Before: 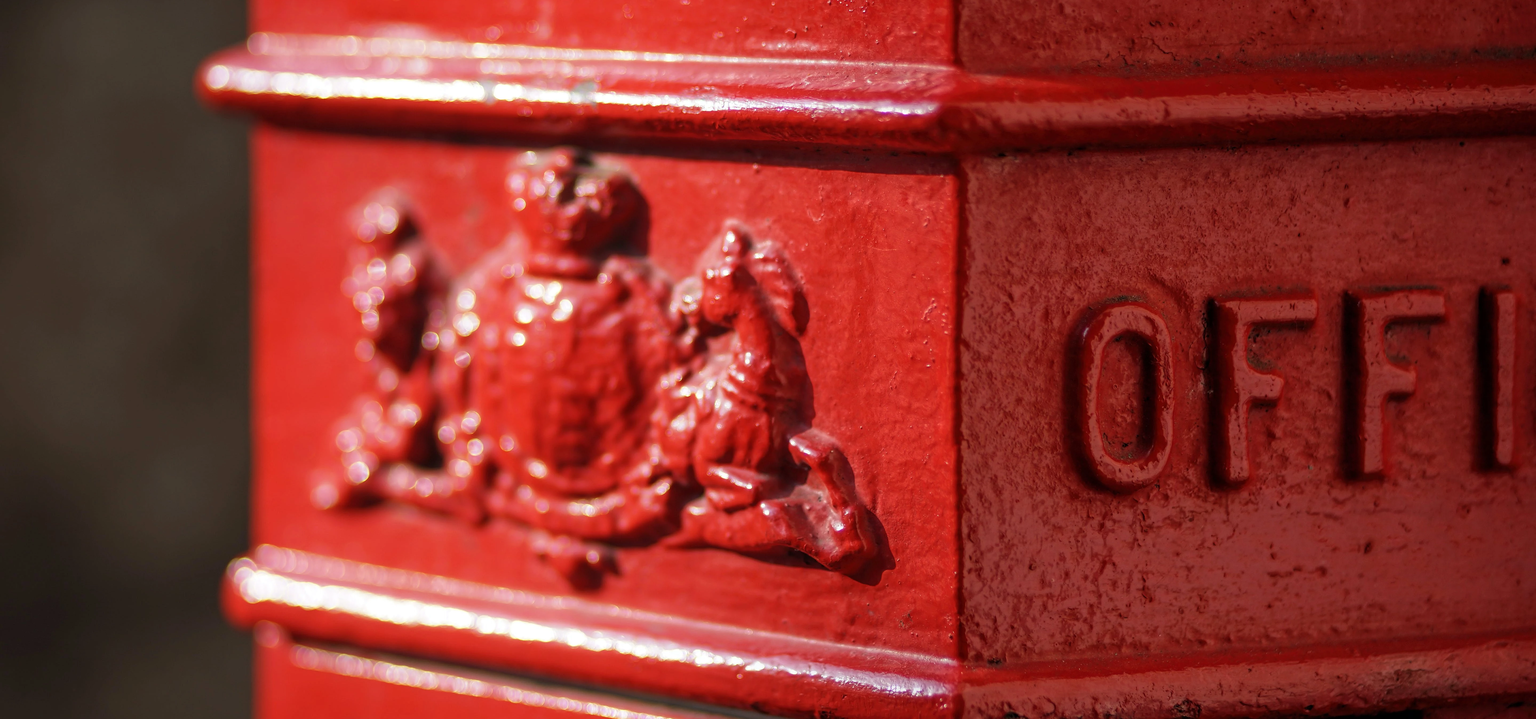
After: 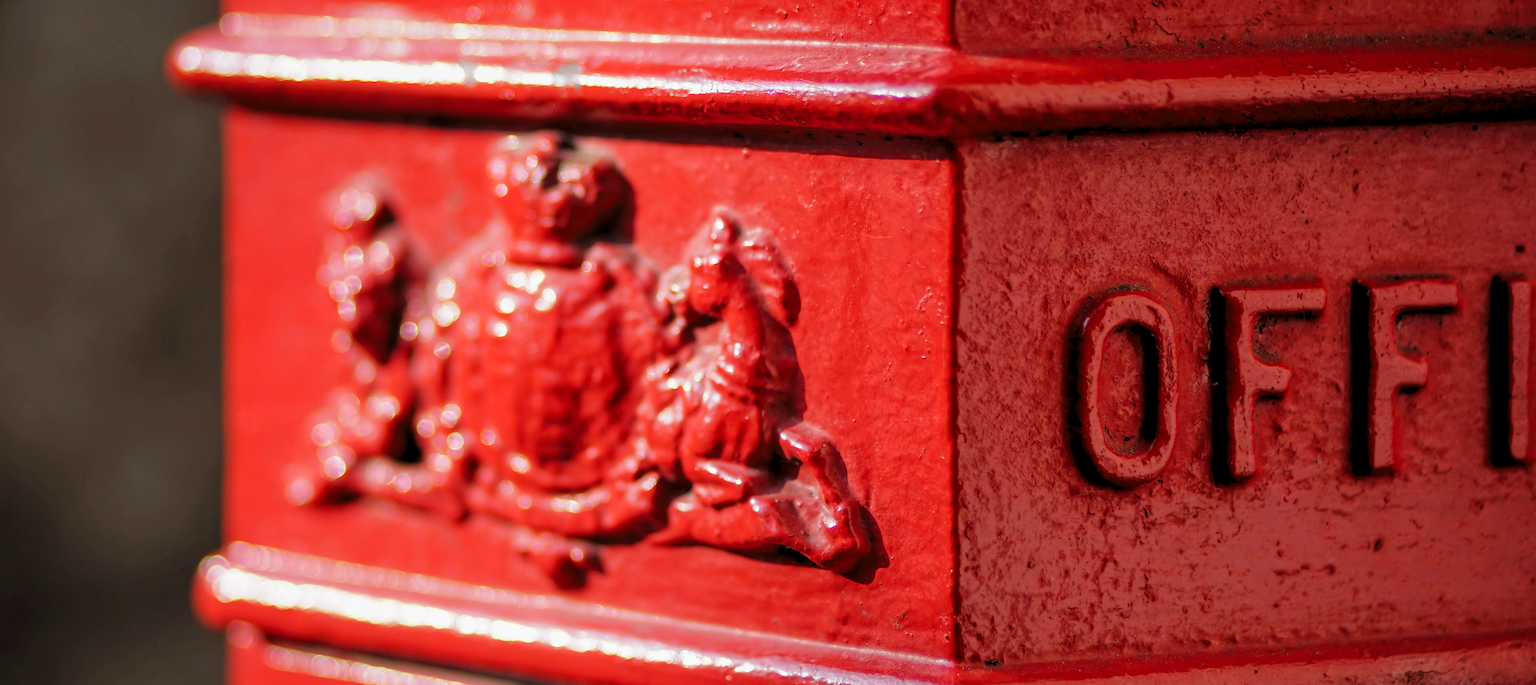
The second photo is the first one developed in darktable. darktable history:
crop: left 2.282%, top 2.864%, right 0.942%, bottom 4.921%
contrast equalizer: y [[0.439, 0.44, 0.442, 0.457, 0.493, 0.498], [0.5 ×6], [0.5 ×6], [0 ×6], [0 ×6]], mix -0.319
tone curve: curves: ch0 [(0.047, 0) (0.292, 0.352) (0.657, 0.678) (1, 0.958)], color space Lab, linked channels, preserve colors none
